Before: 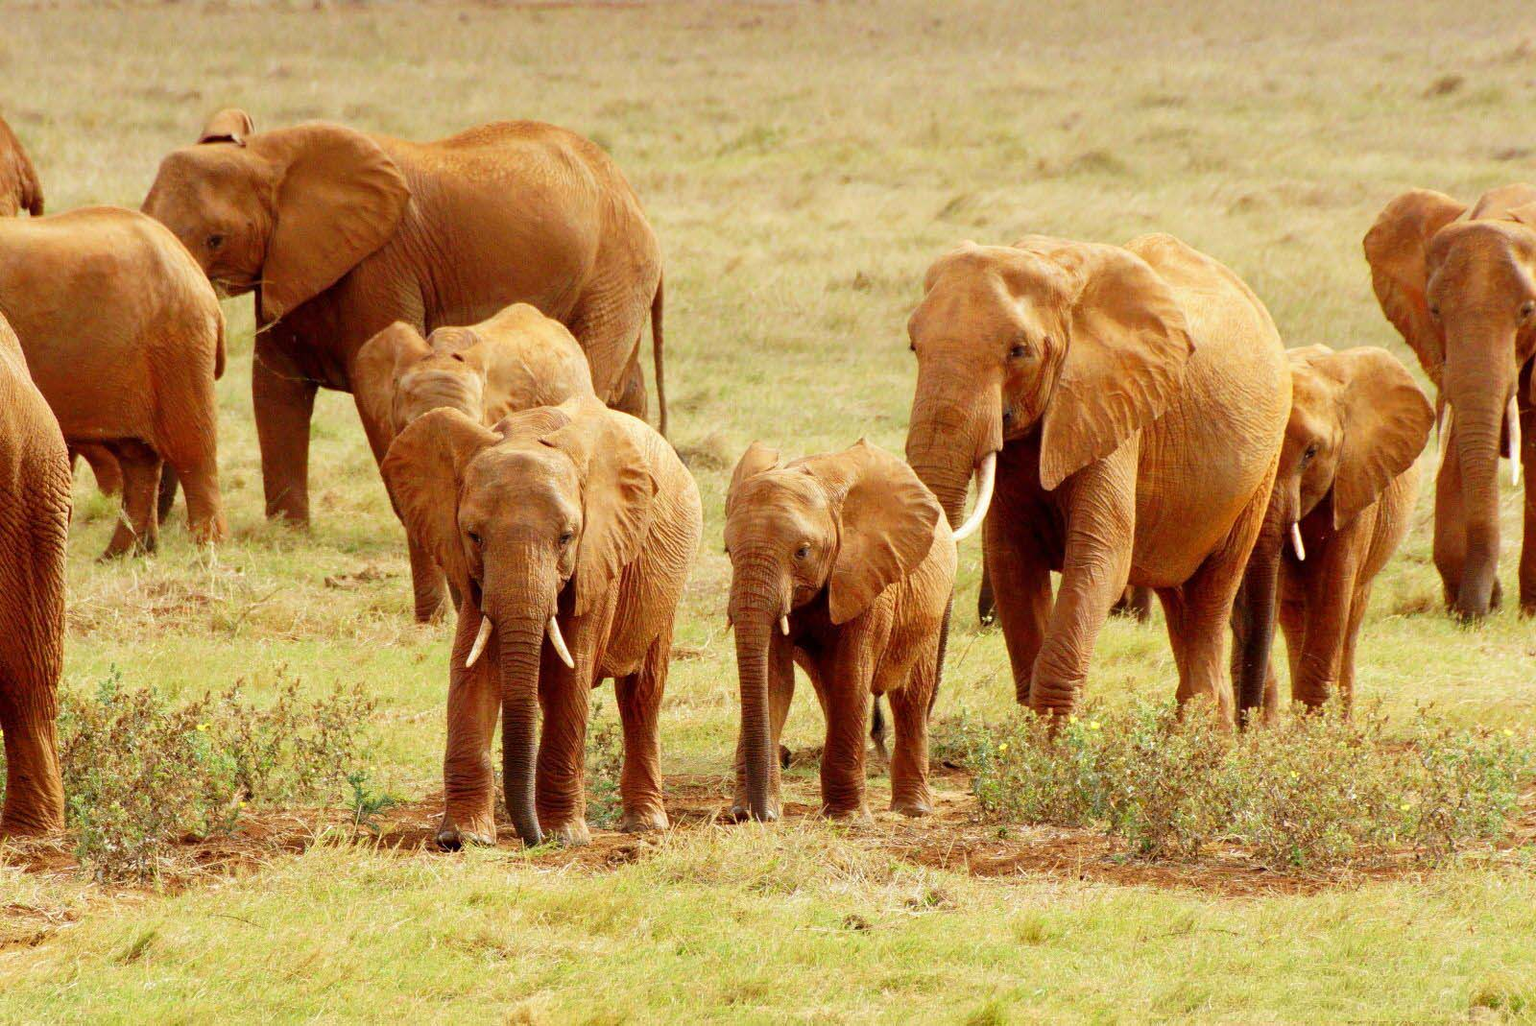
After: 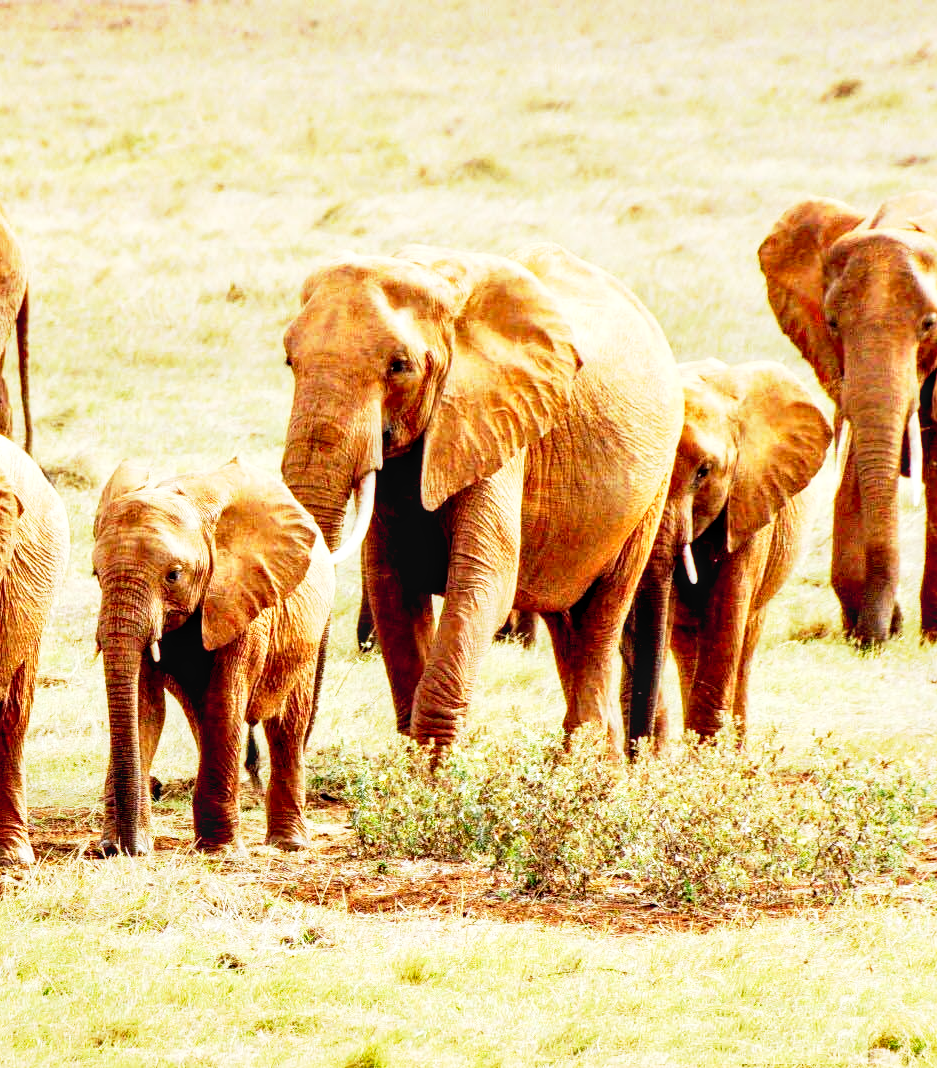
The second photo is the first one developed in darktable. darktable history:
tone equalizer: -8 EV -0.771 EV, -7 EV -0.699 EV, -6 EV -0.617 EV, -5 EV -0.4 EV, -3 EV 0.402 EV, -2 EV 0.6 EV, -1 EV 0.692 EV, +0 EV 0.766 EV
base curve: curves: ch0 [(0, 0) (0.088, 0.125) (0.176, 0.251) (0.354, 0.501) (0.613, 0.749) (1, 0.877)], preserve colors none
local contrast: on, module defaults
crop: left 41.415%
contrast equalizer: octaves 7, y [[0.6 ×6], [0.55 ×6], [0 ×6], [0 ×6], [0 ×6]]
